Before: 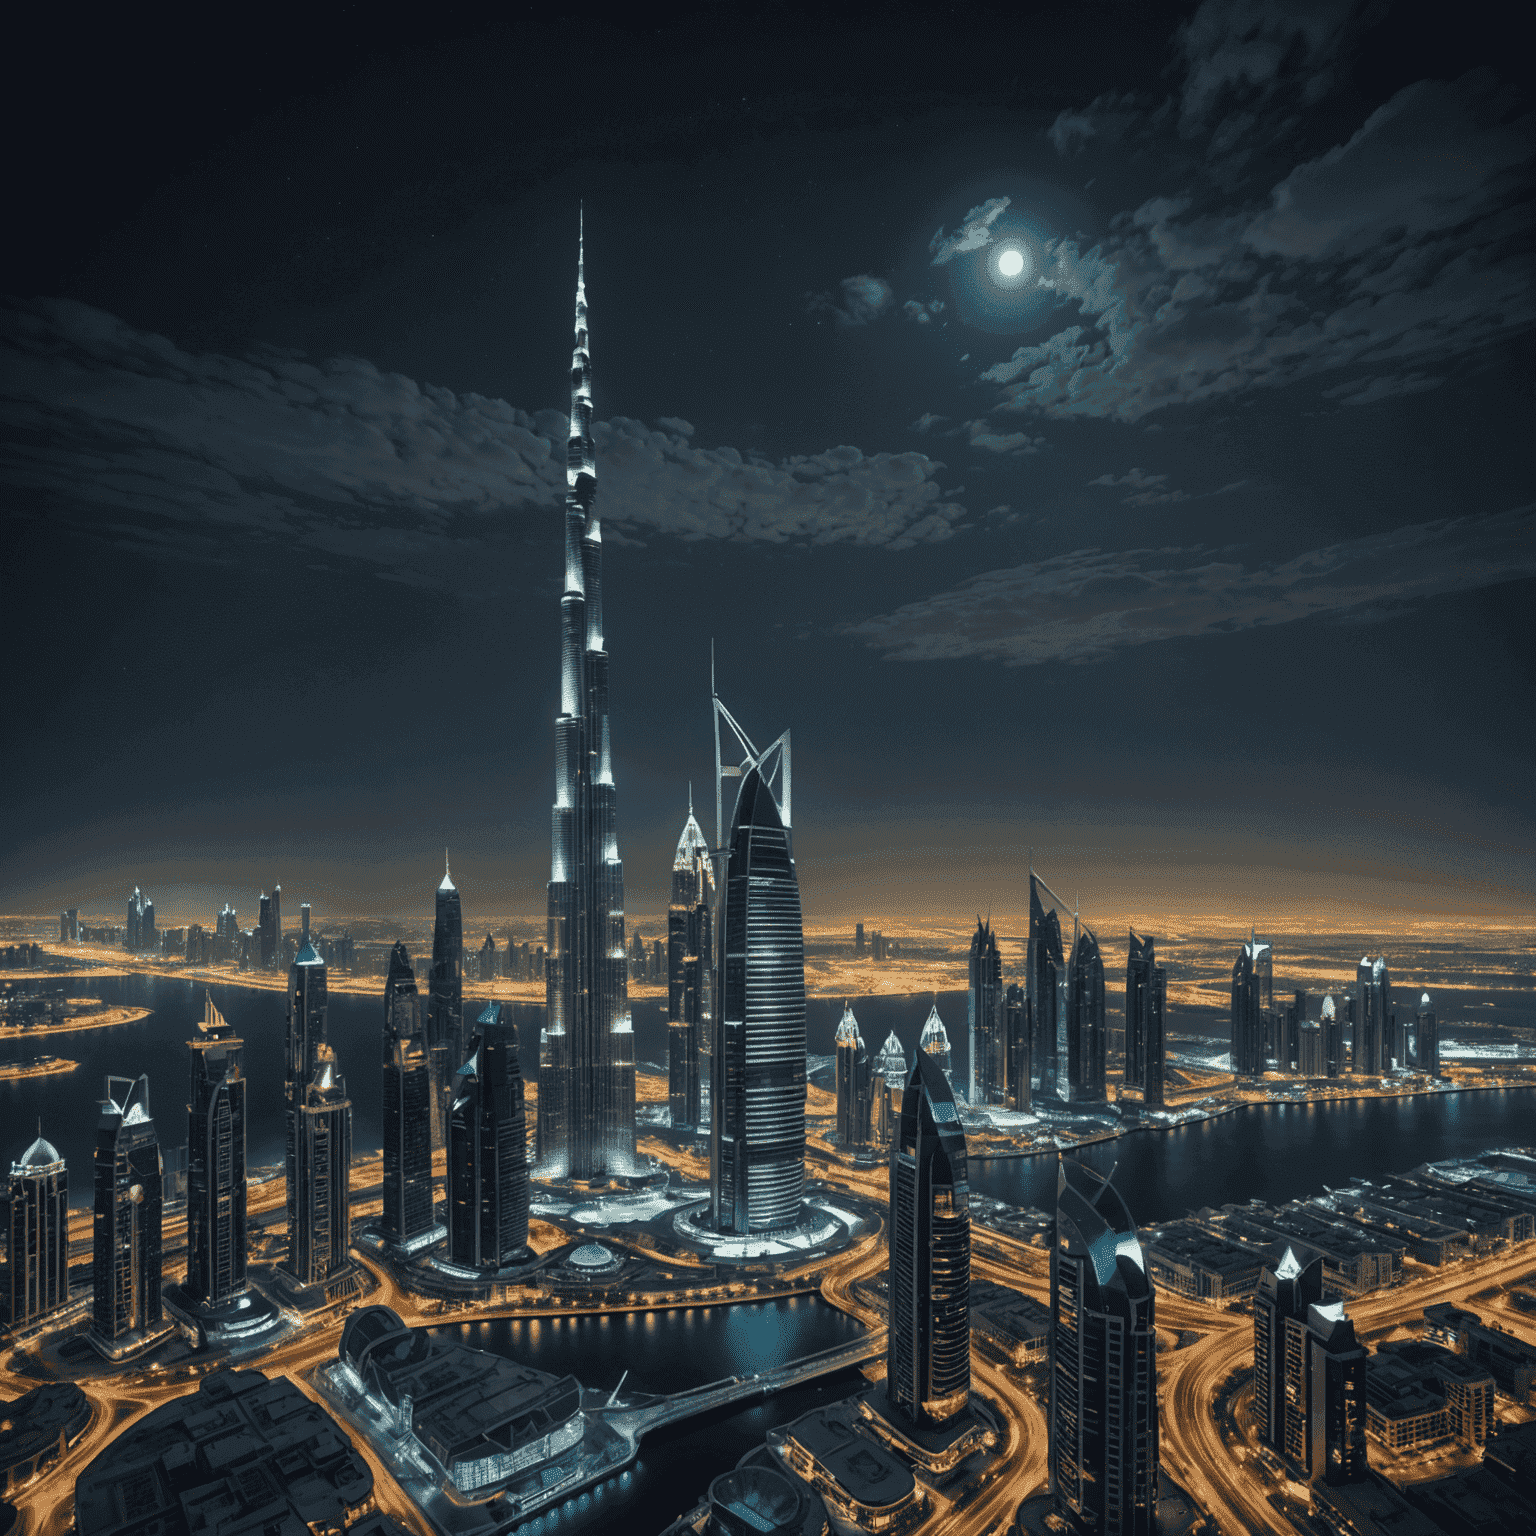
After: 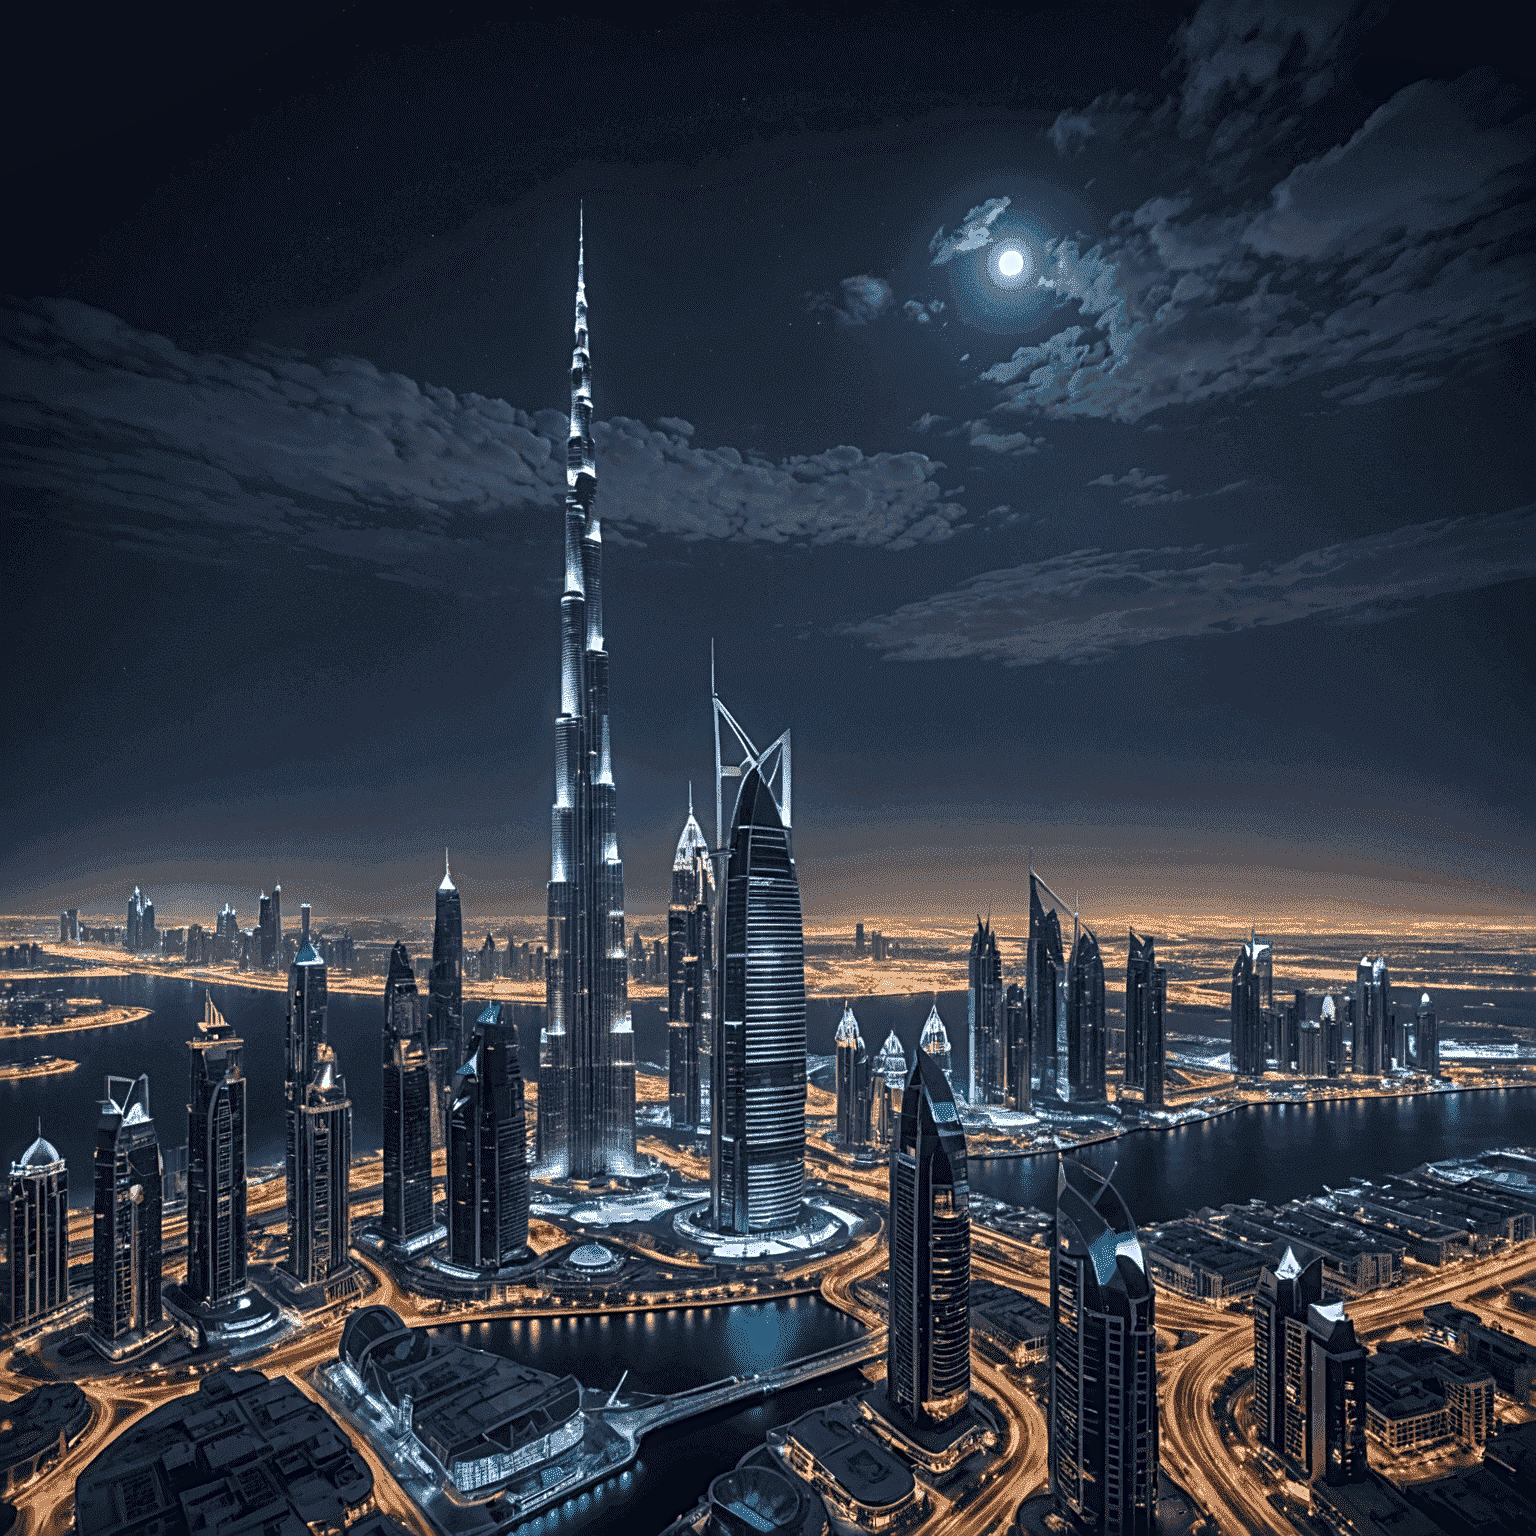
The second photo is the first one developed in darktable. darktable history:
color calibration: illuminant custom, x 0.363, y 0.384, temperature 4523.99 K
sharpen: radius 3.948
local contrast: on, module defaults
